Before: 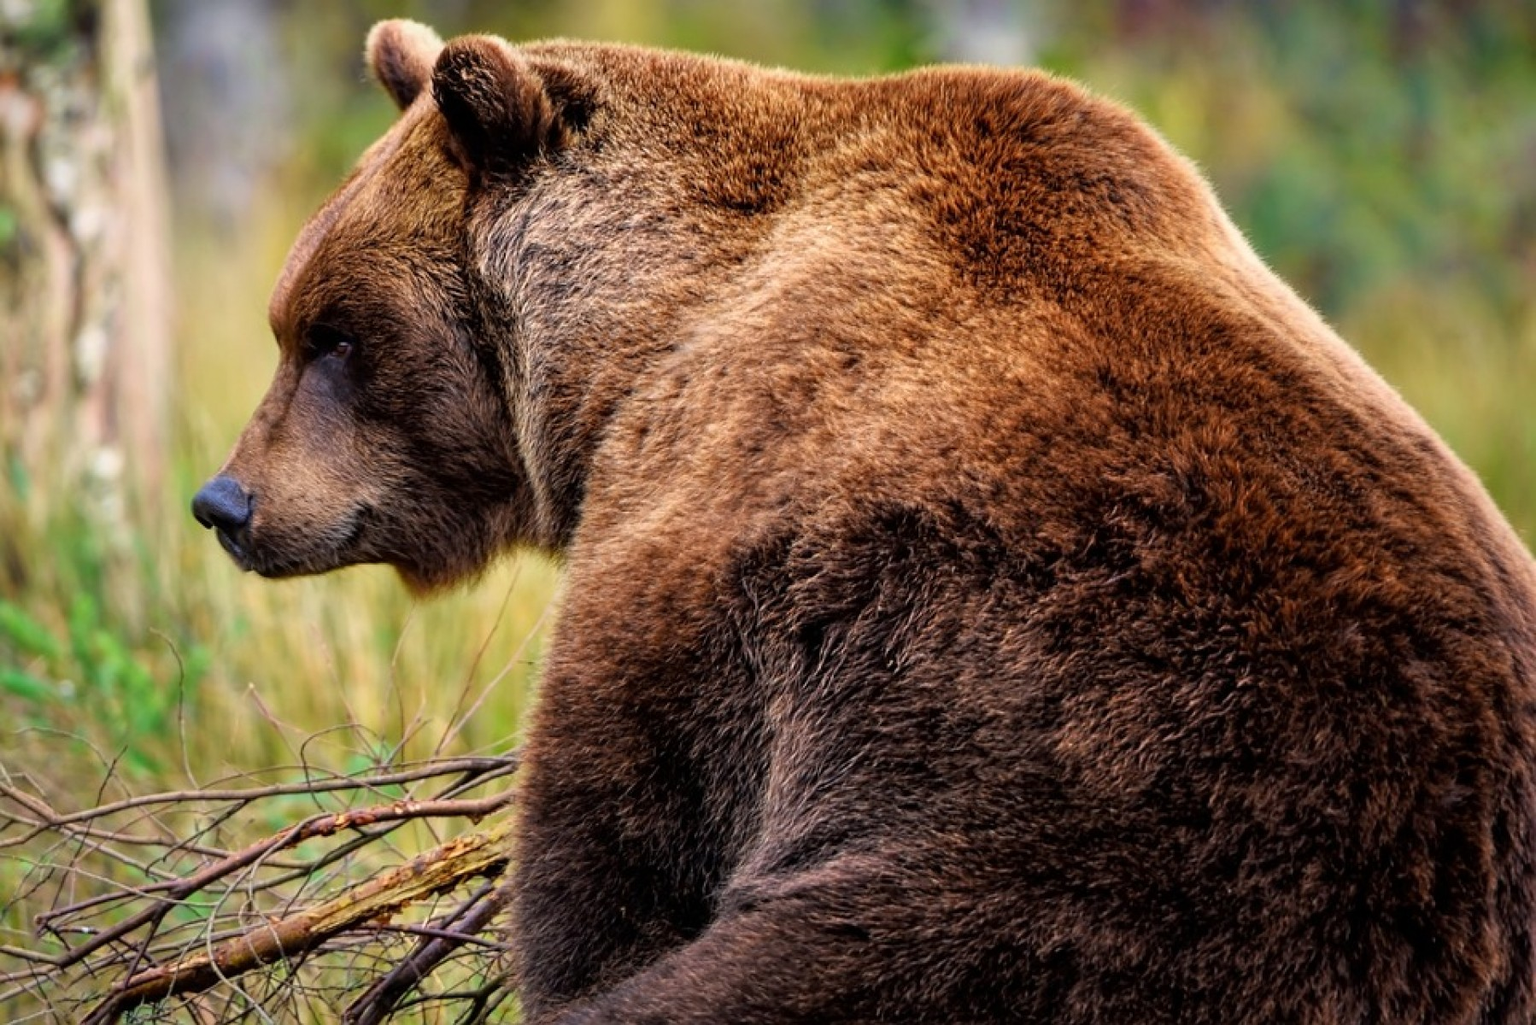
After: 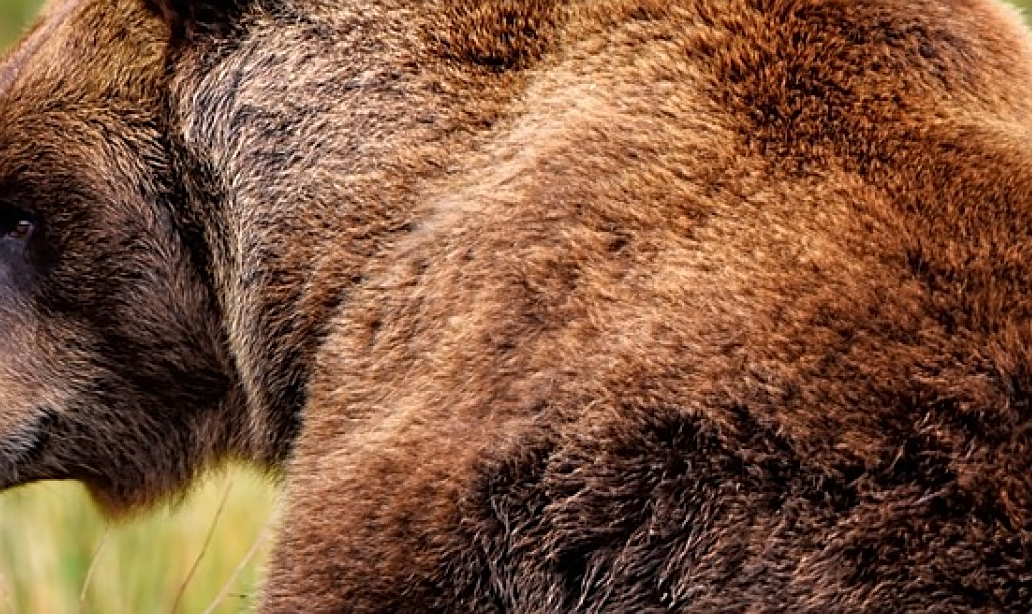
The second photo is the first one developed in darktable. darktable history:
crop: left 21.07%, top 15.011%, right 21.514%, bottom 33.797%
sharpen: on, module defaults
